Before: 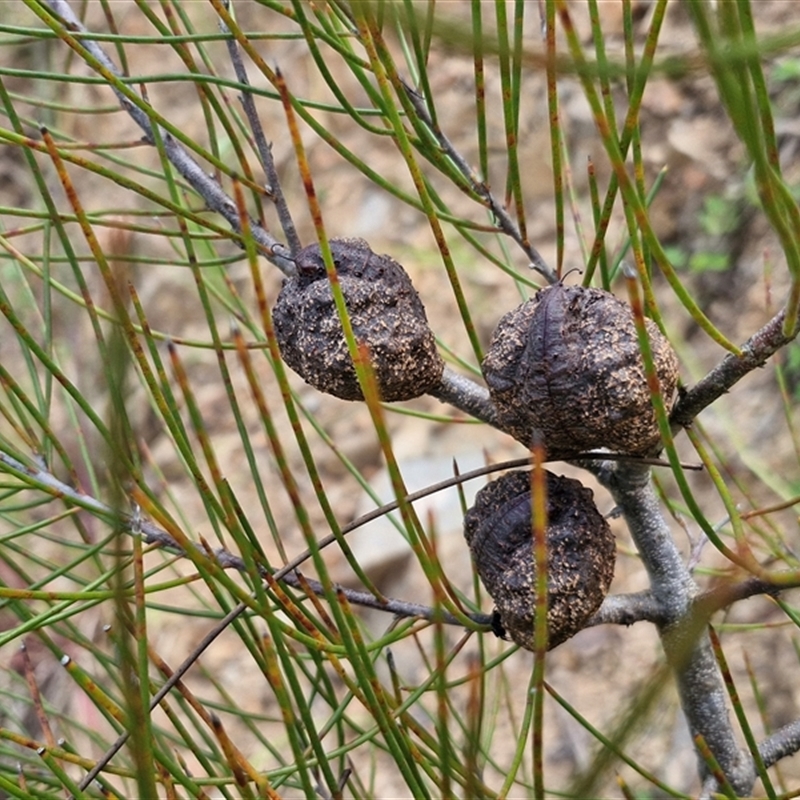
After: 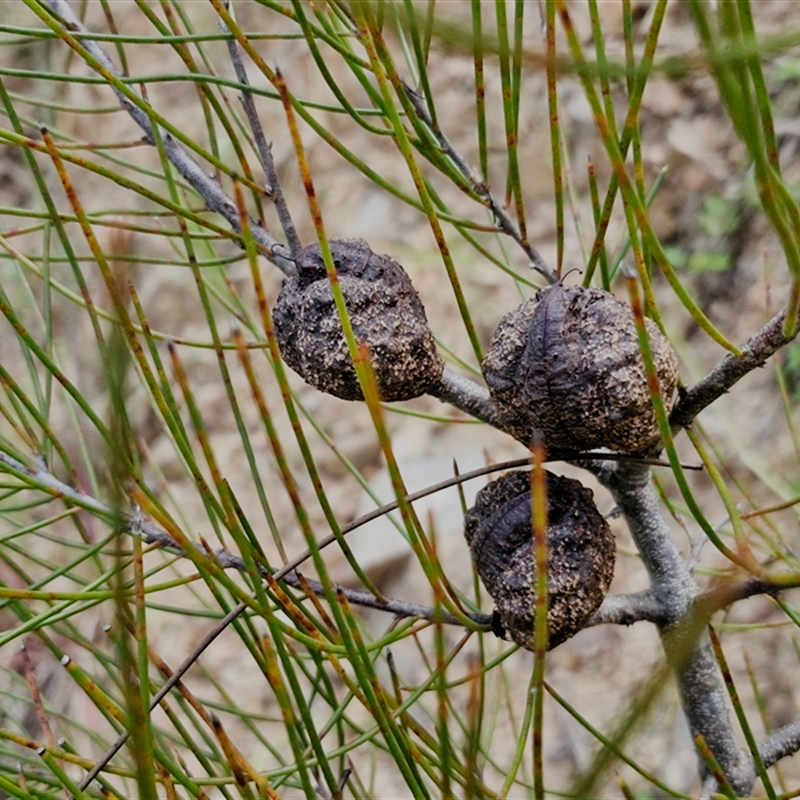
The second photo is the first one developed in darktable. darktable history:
filmic rgb: black relative exposure -7.65 EV, white relative exposure 4.56 EV, hardness 3.61, add noise in highlights 0.002, preserve chrominance no, color science v3 (2019), use custom middle-gray values true, contrast in highlights soft
